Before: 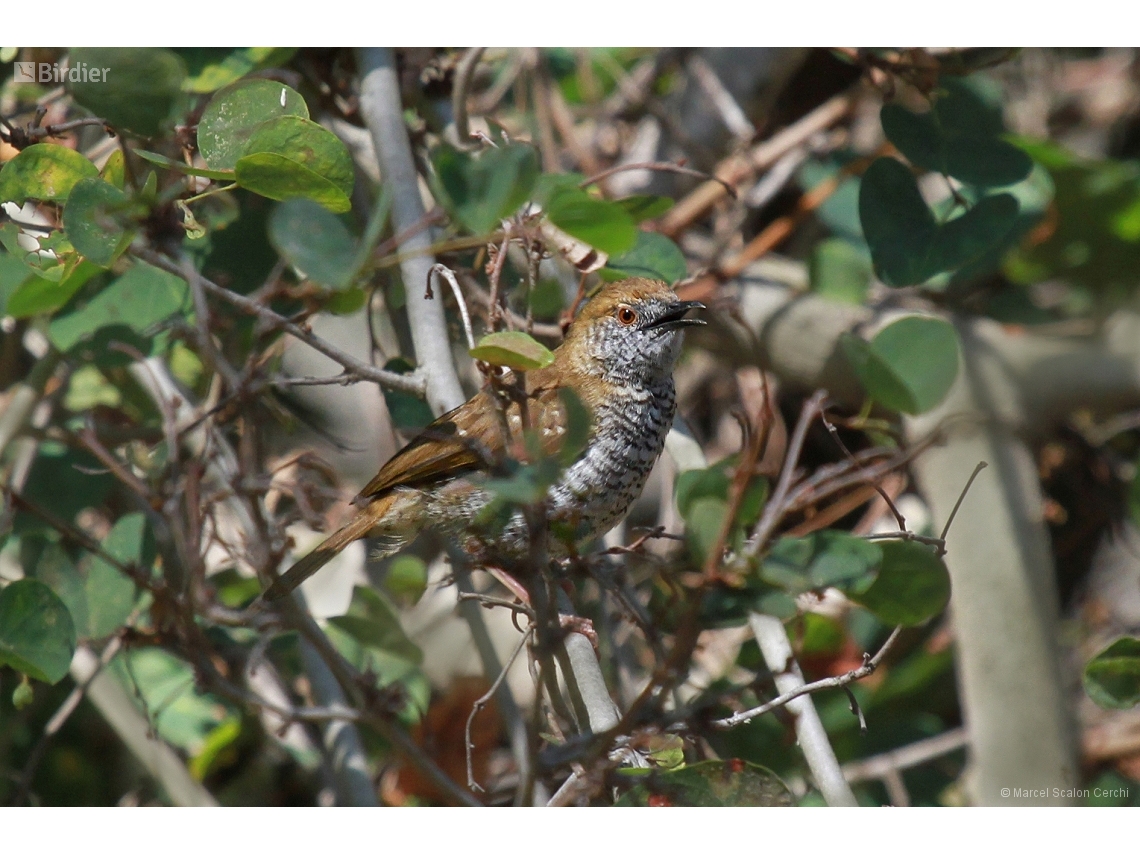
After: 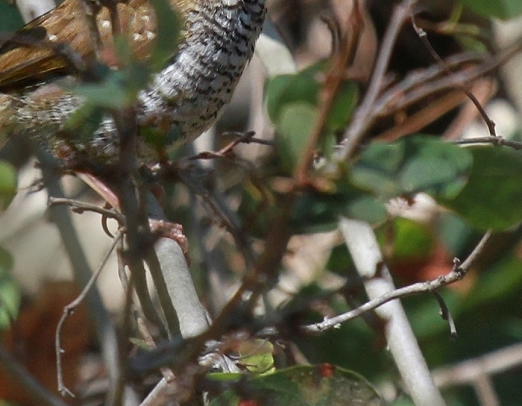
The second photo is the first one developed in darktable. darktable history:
crop: left 35.985%, top 46.292%, right 18.14%, bottom 6.166%
